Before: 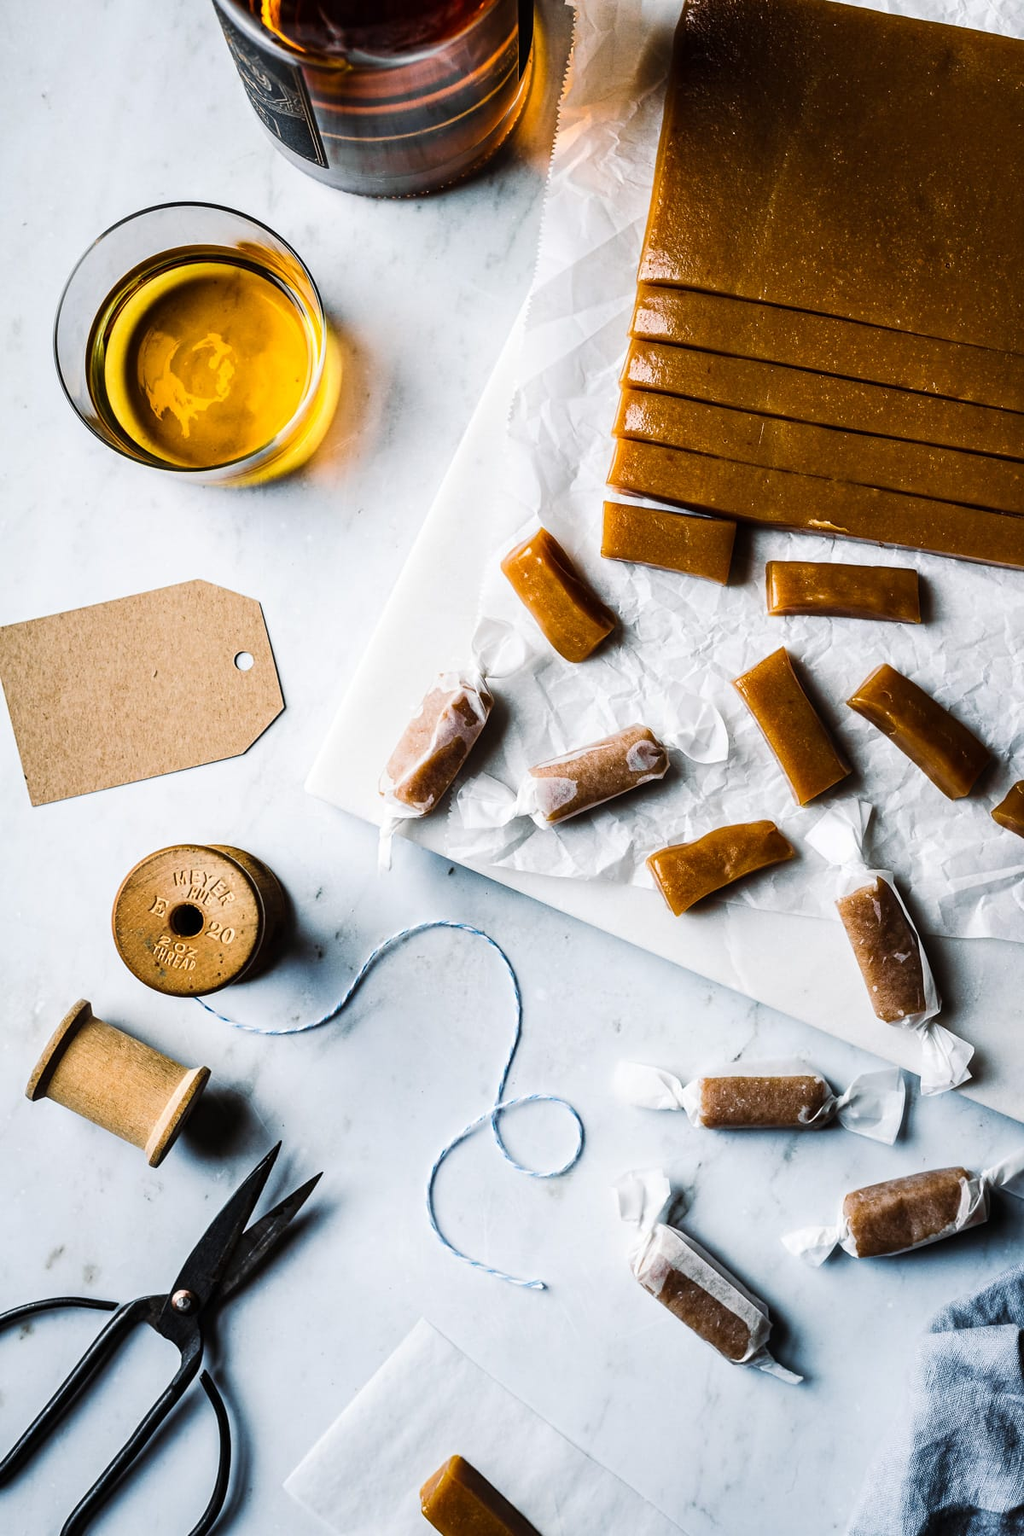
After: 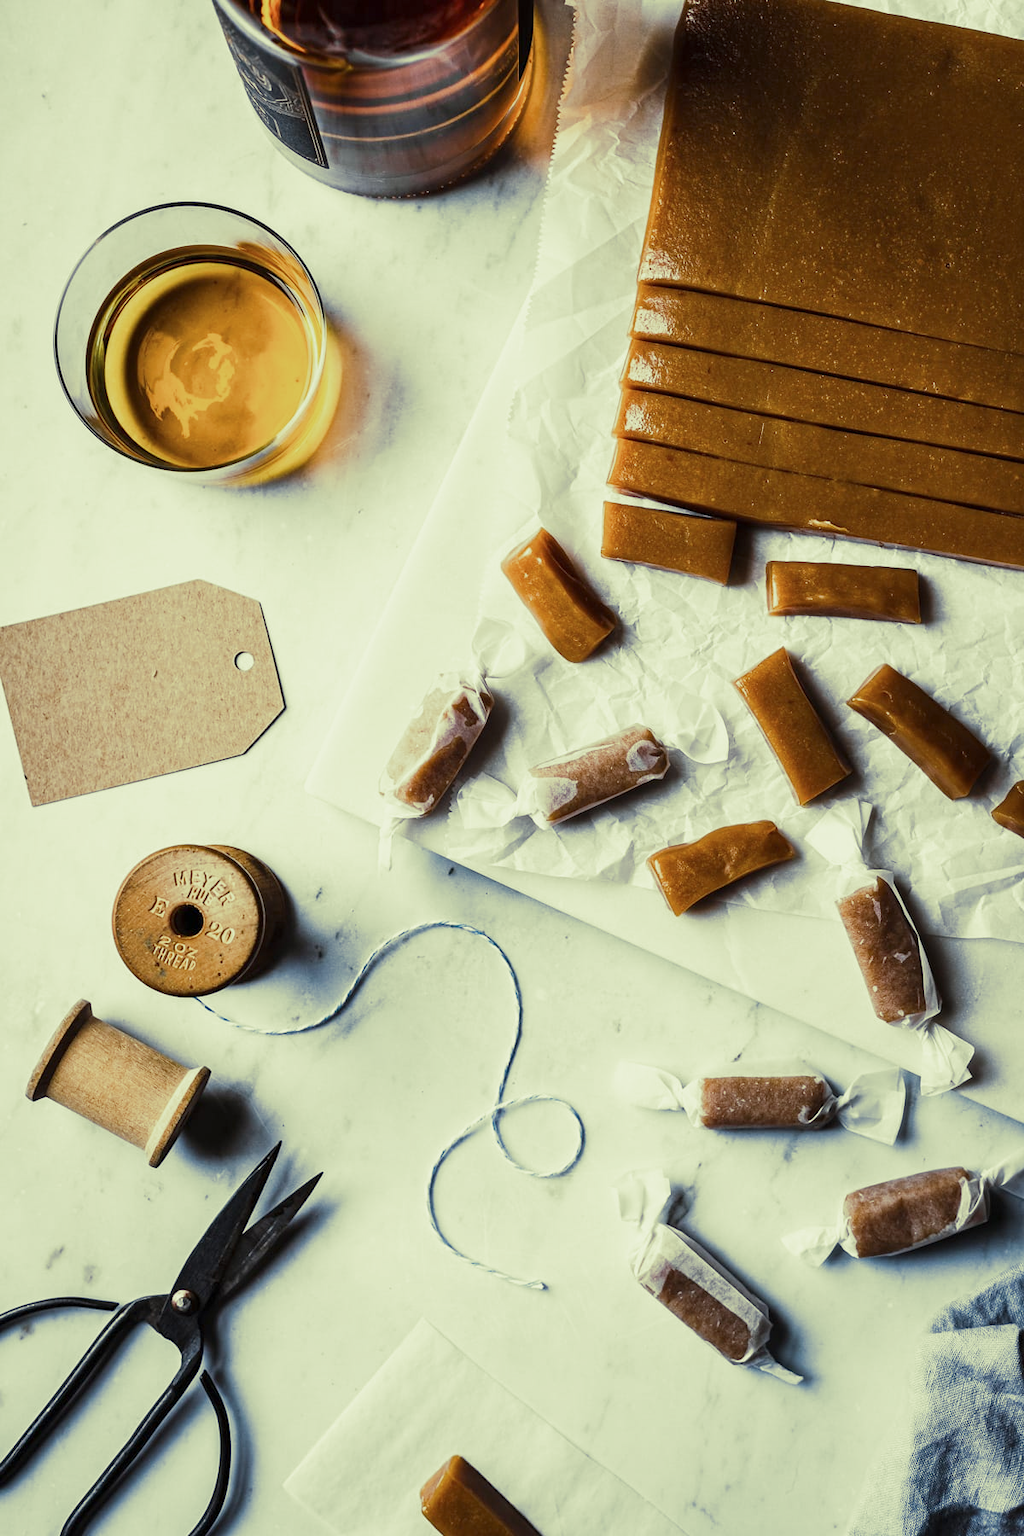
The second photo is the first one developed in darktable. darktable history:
color balance: contrast -15%
split-toning: shadows › hue 290.82°, shadows › saturation 0.34, highlights › saturation 0.38, balance 0, compress 50%
